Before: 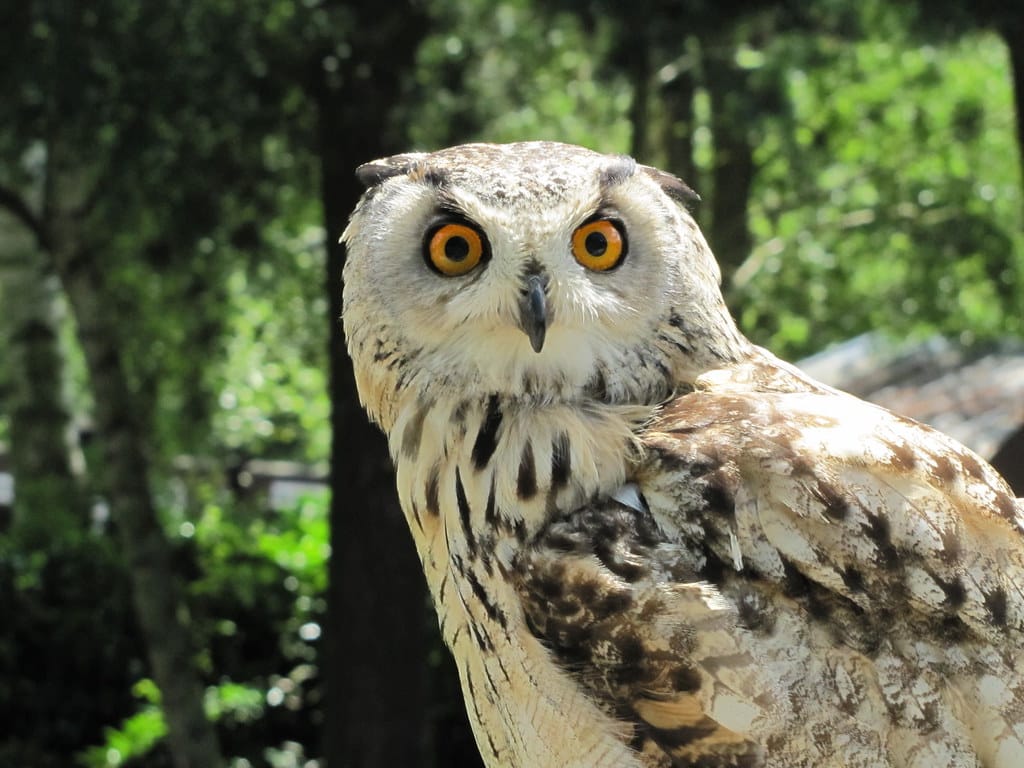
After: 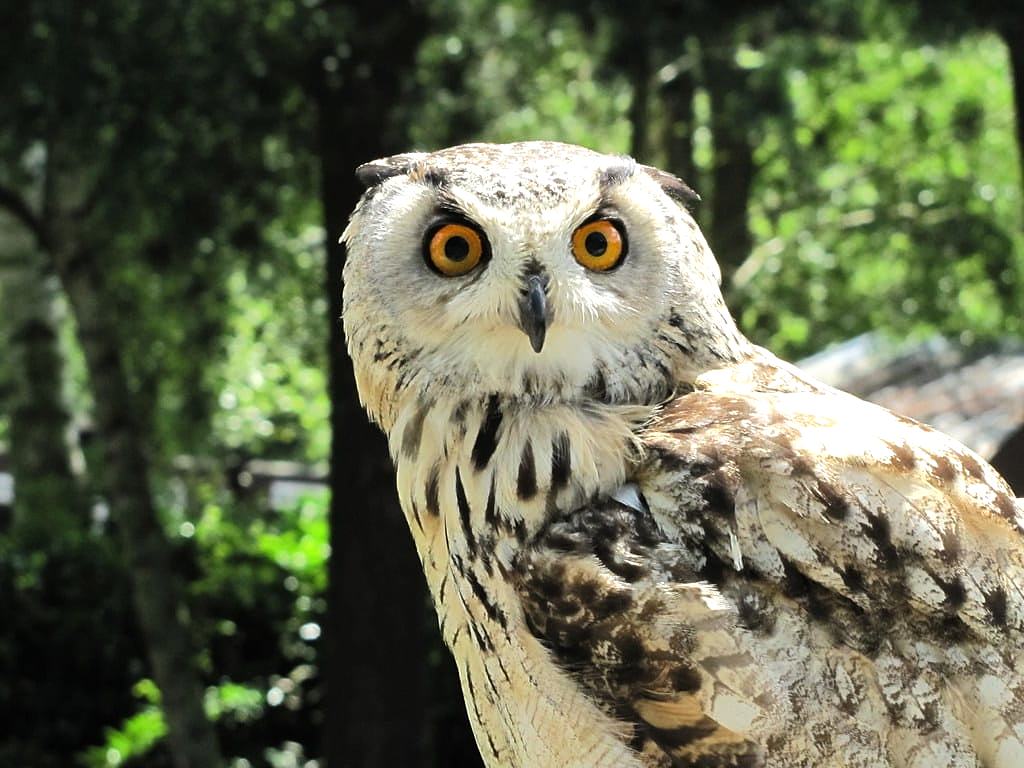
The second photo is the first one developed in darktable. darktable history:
tone equalizer: -8 EV -0.39 EV, -7 EV -0.389 EV, -6 EV -0.355 EV, -5 EV -0.205 EV, -3 EV 0.204 EV, -2 EV 0.324 EV, -1 EV 0.388 EV, +0 EV 0.406 EV, edges refinement/feathering 500, mask exposure compensation -1.57 EV, preserve details no
sharpen: radius 1.248, amount 0.297, threshold 0.159
